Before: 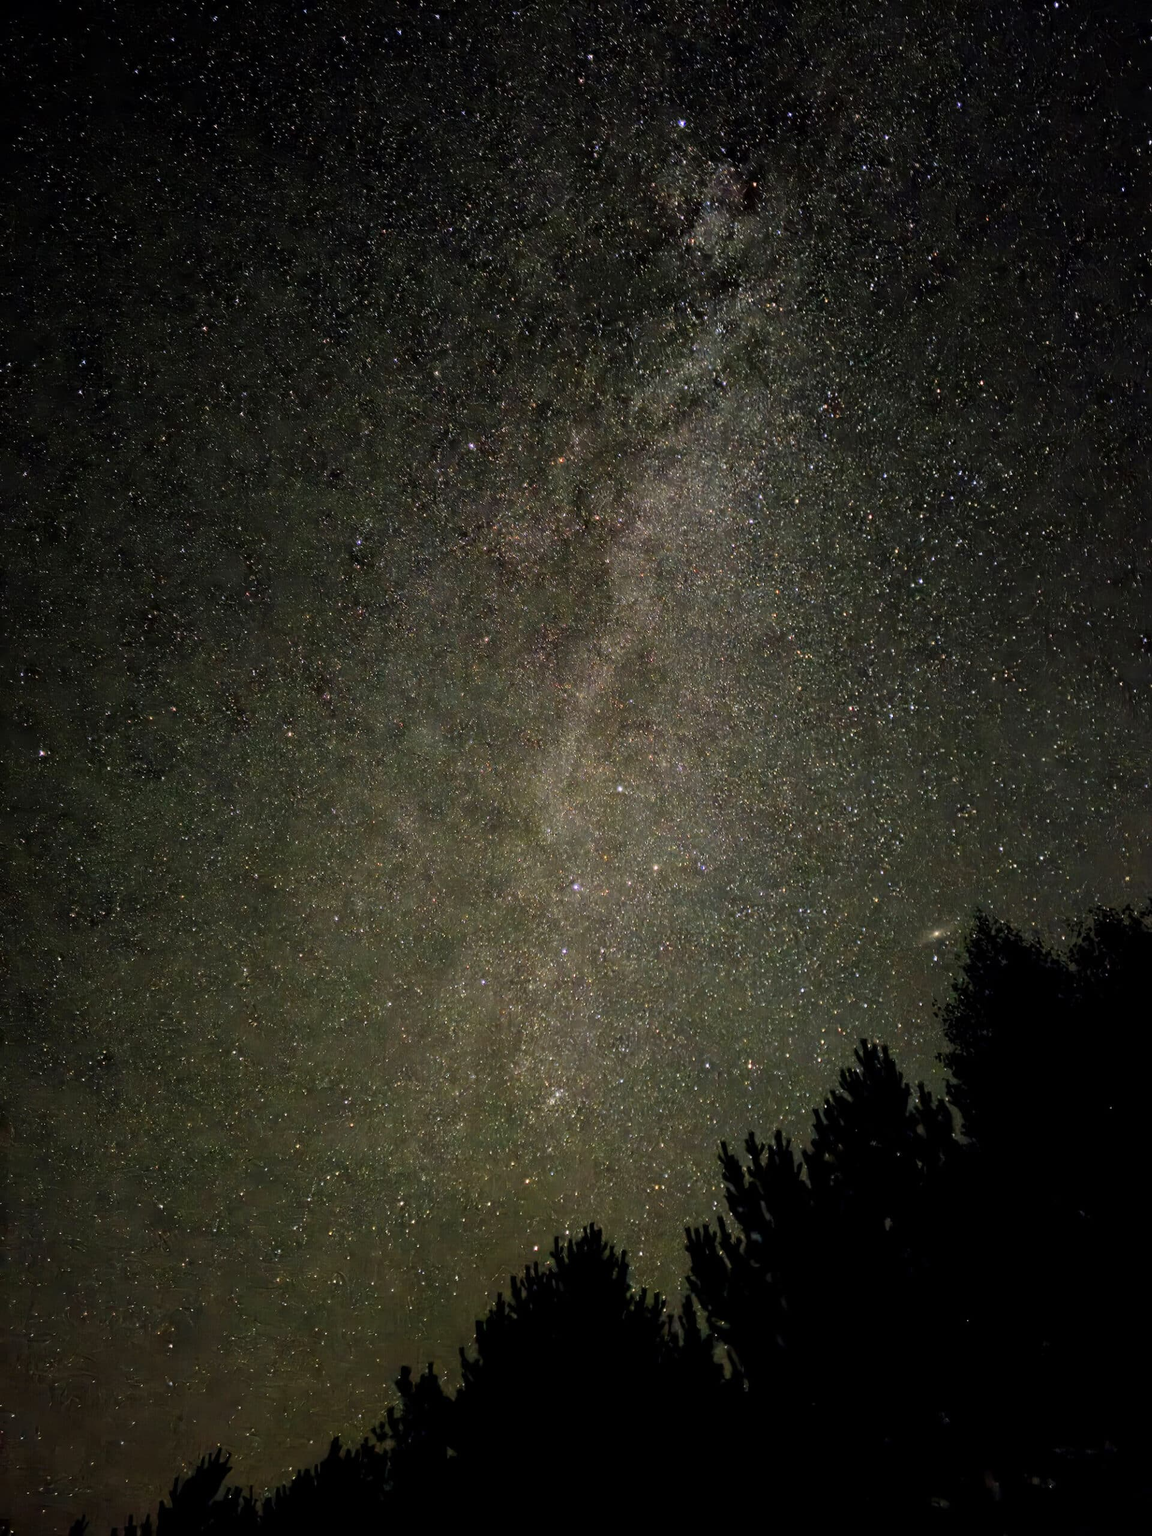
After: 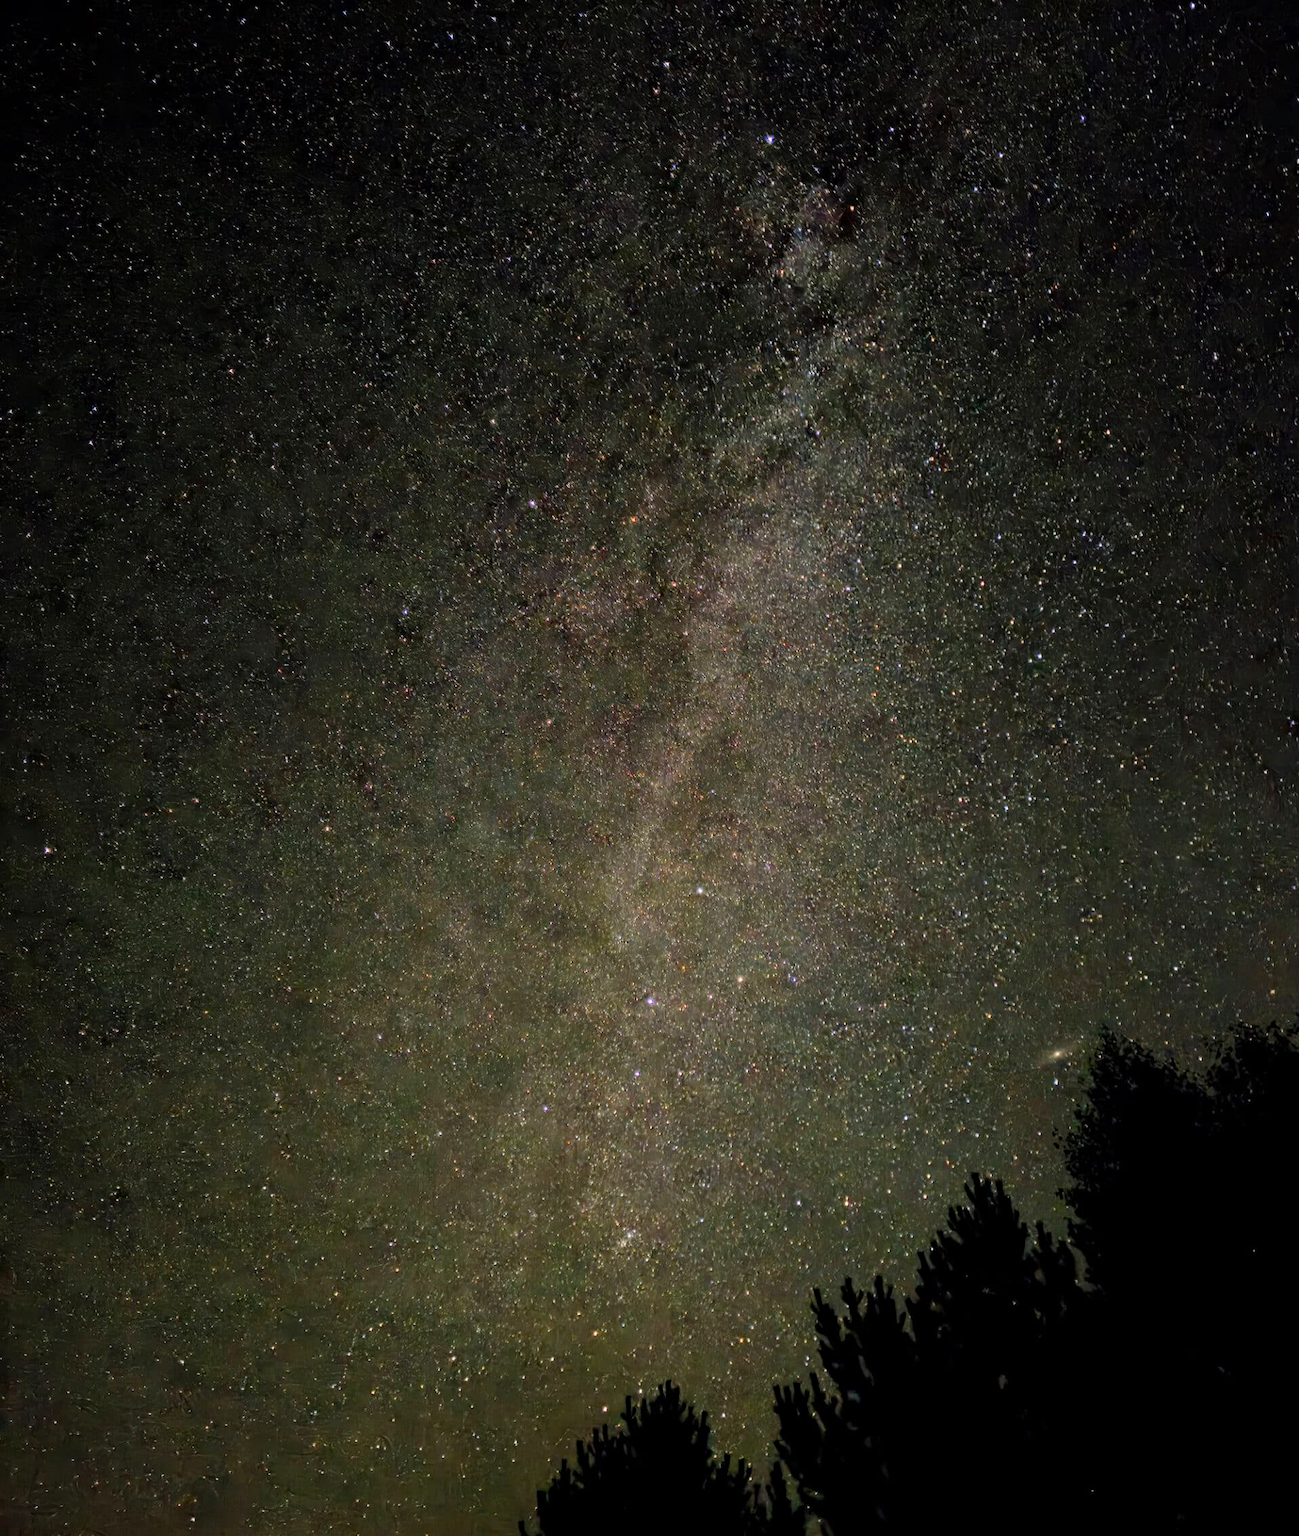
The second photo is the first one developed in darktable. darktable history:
crop and rotate: top 0%, bottom 11.375%
haze removal: adaptive false
